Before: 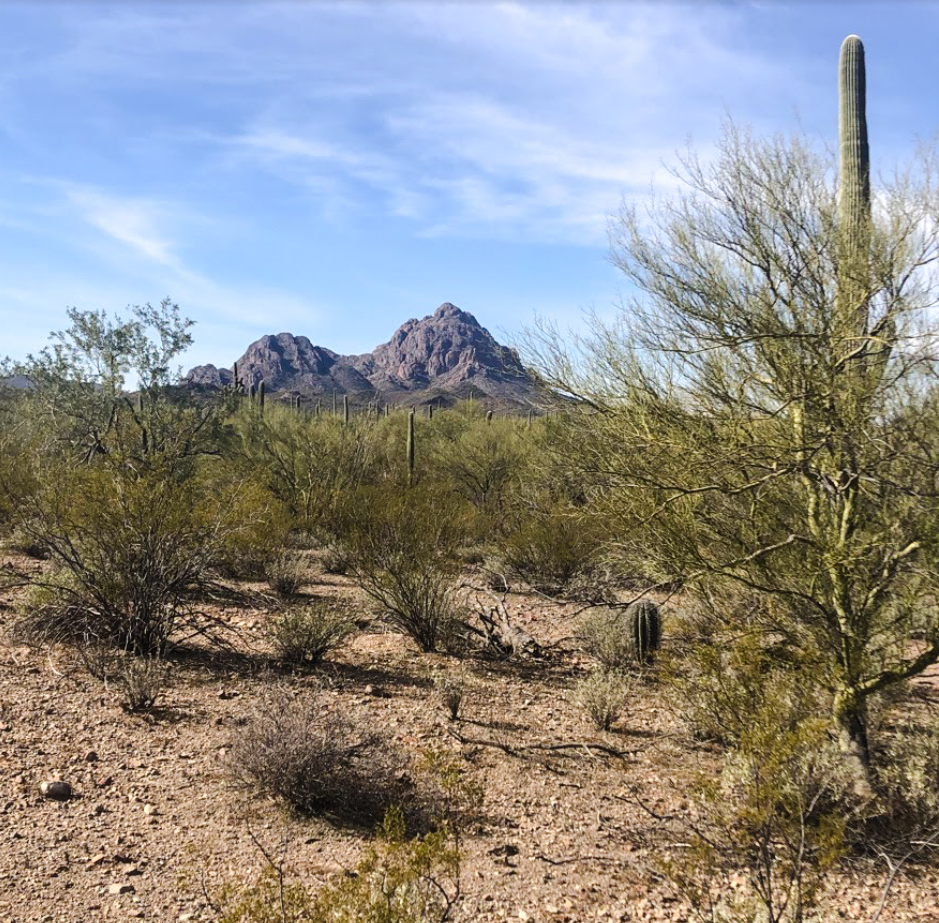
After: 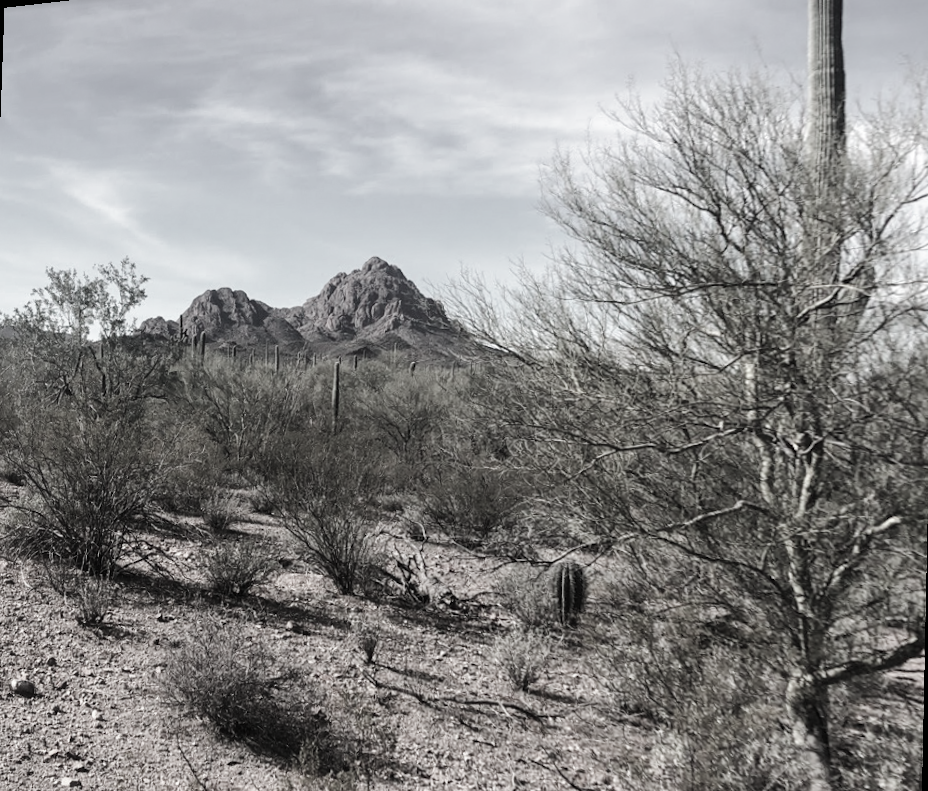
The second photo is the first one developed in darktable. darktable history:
contrast brightness saturation: contrast 0.06, brightness -0.01, saturation -0.23
color contrast: green-magenta contrast 0.3, blue-yellow contrast 0.15
rotate and perspective: rotation 1.69°, lens shift (vertical) -0.023, lens shift (horizontal) -0.291, crop left 0.025, crop right 0.988, crop top 0.092, crop bottom 0.842
